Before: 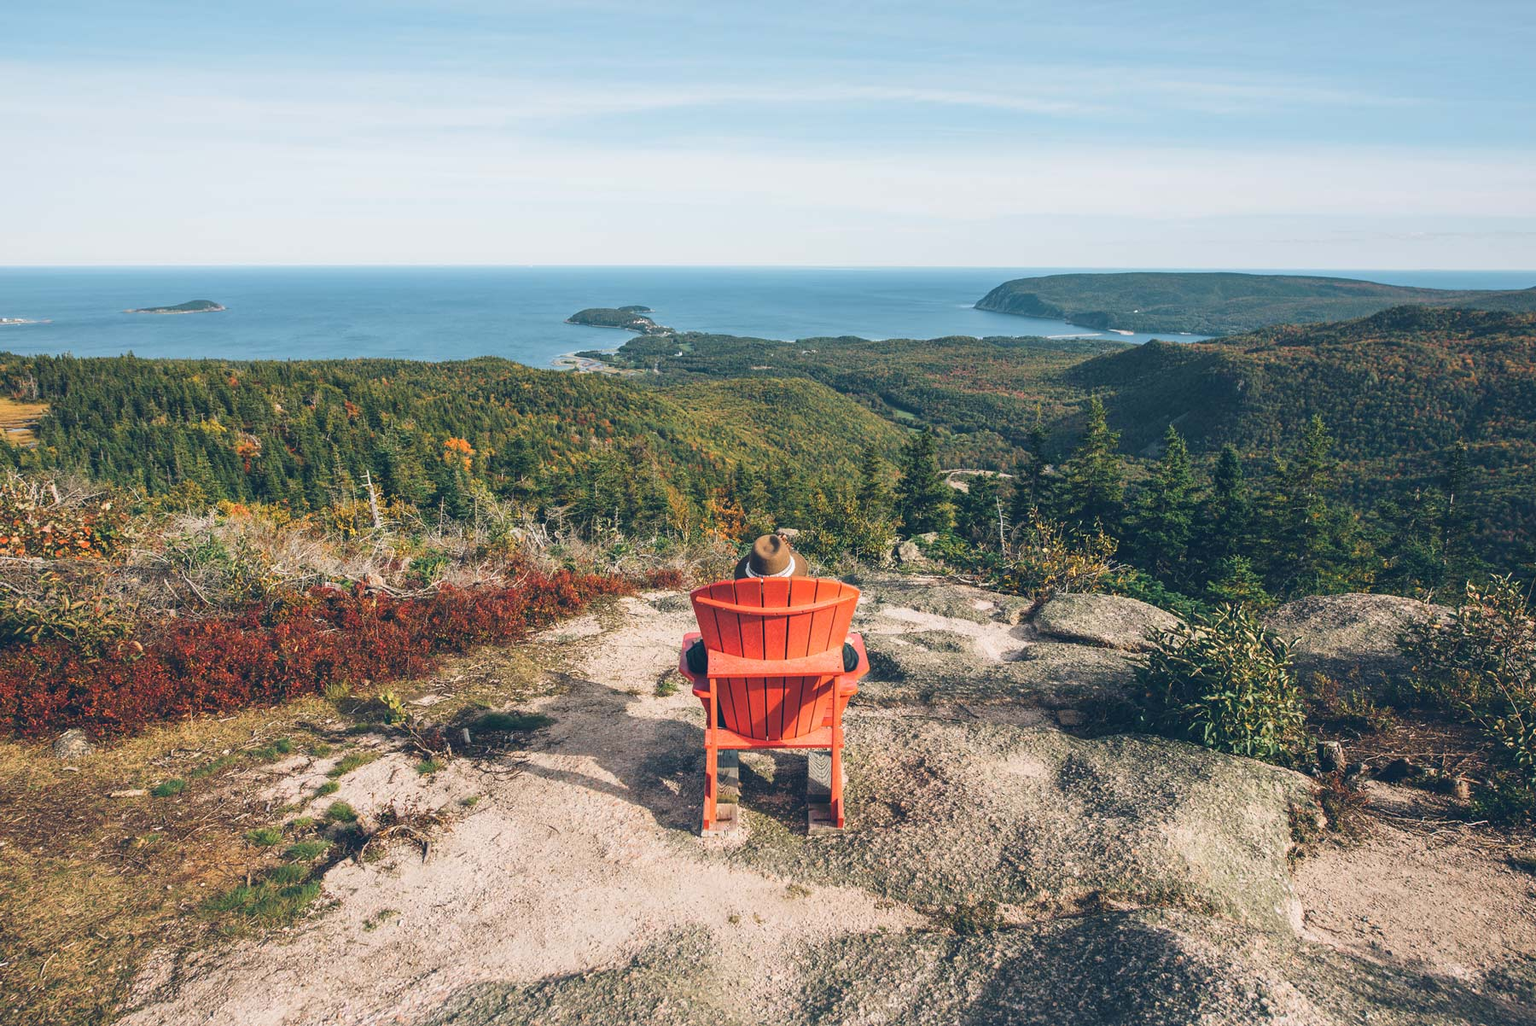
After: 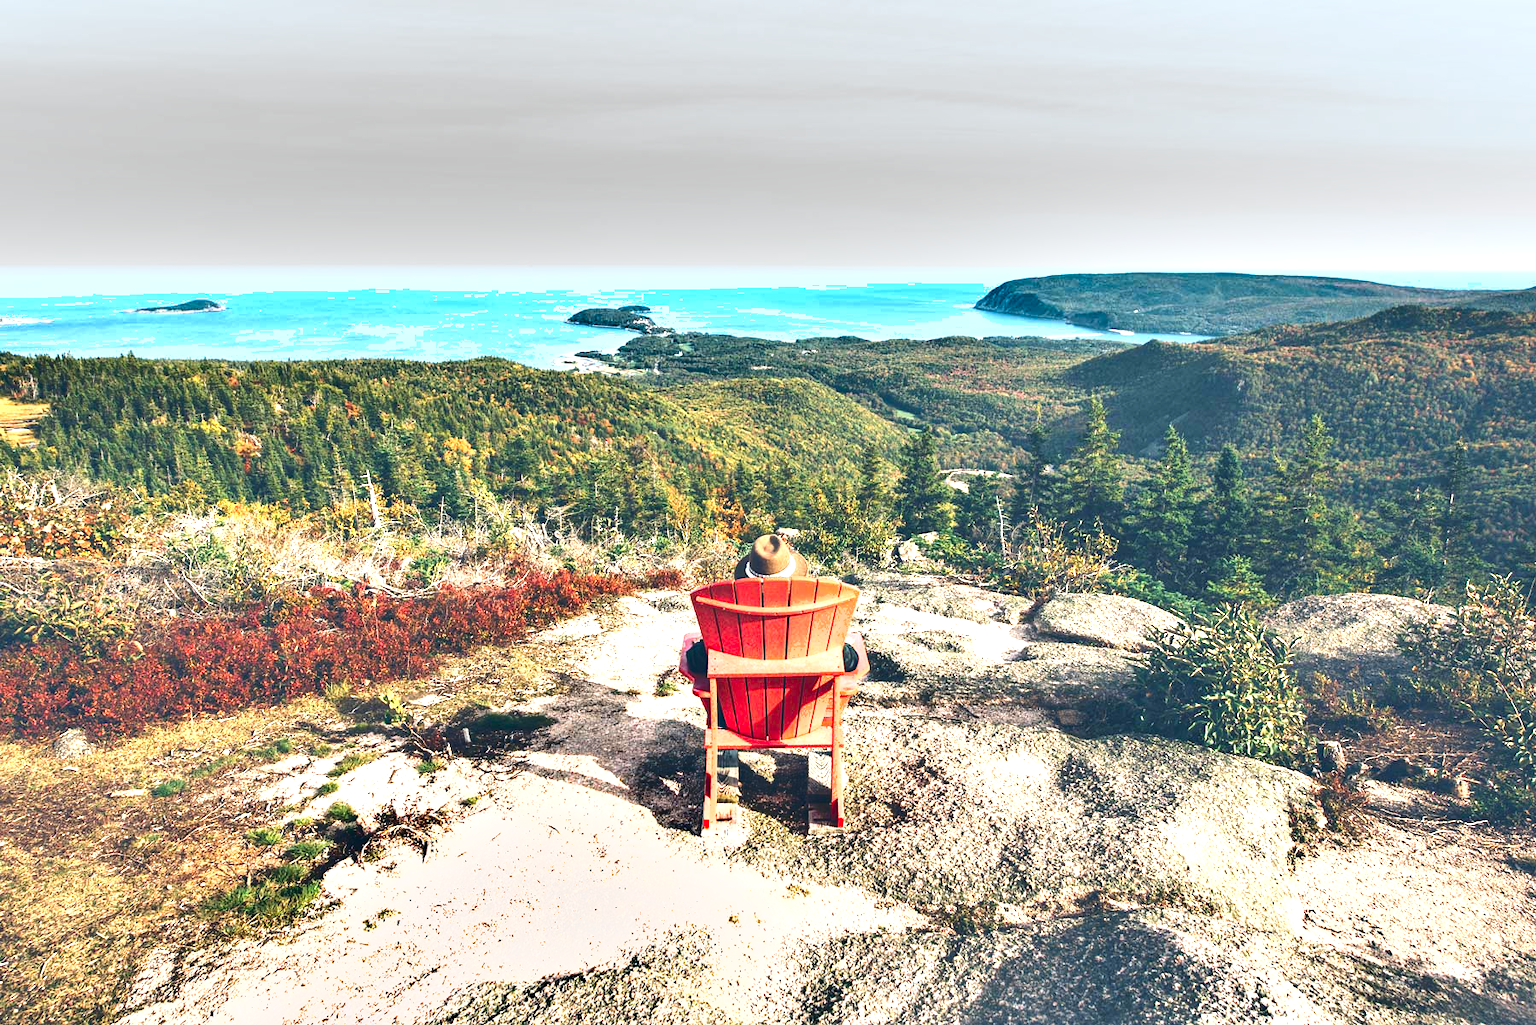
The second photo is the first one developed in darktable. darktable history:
exposure: black level correction 0, exposure 1.5 EV, compensate exposure bias true, compensate highlight preservation false
shadows and highlights: soften with gaussian
